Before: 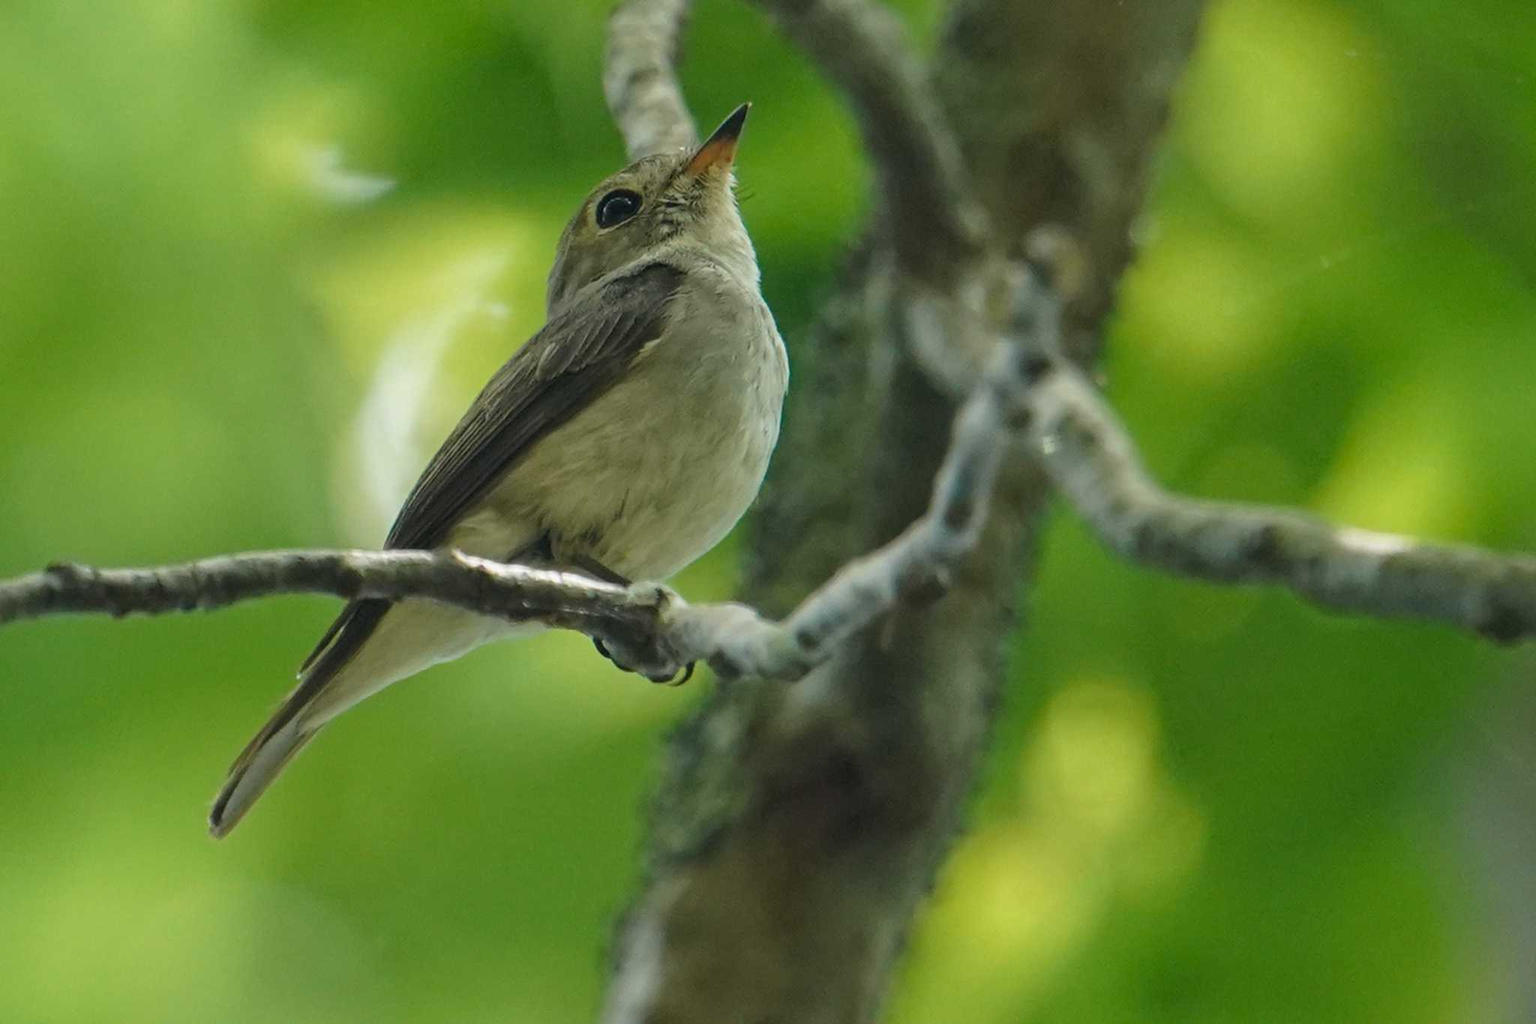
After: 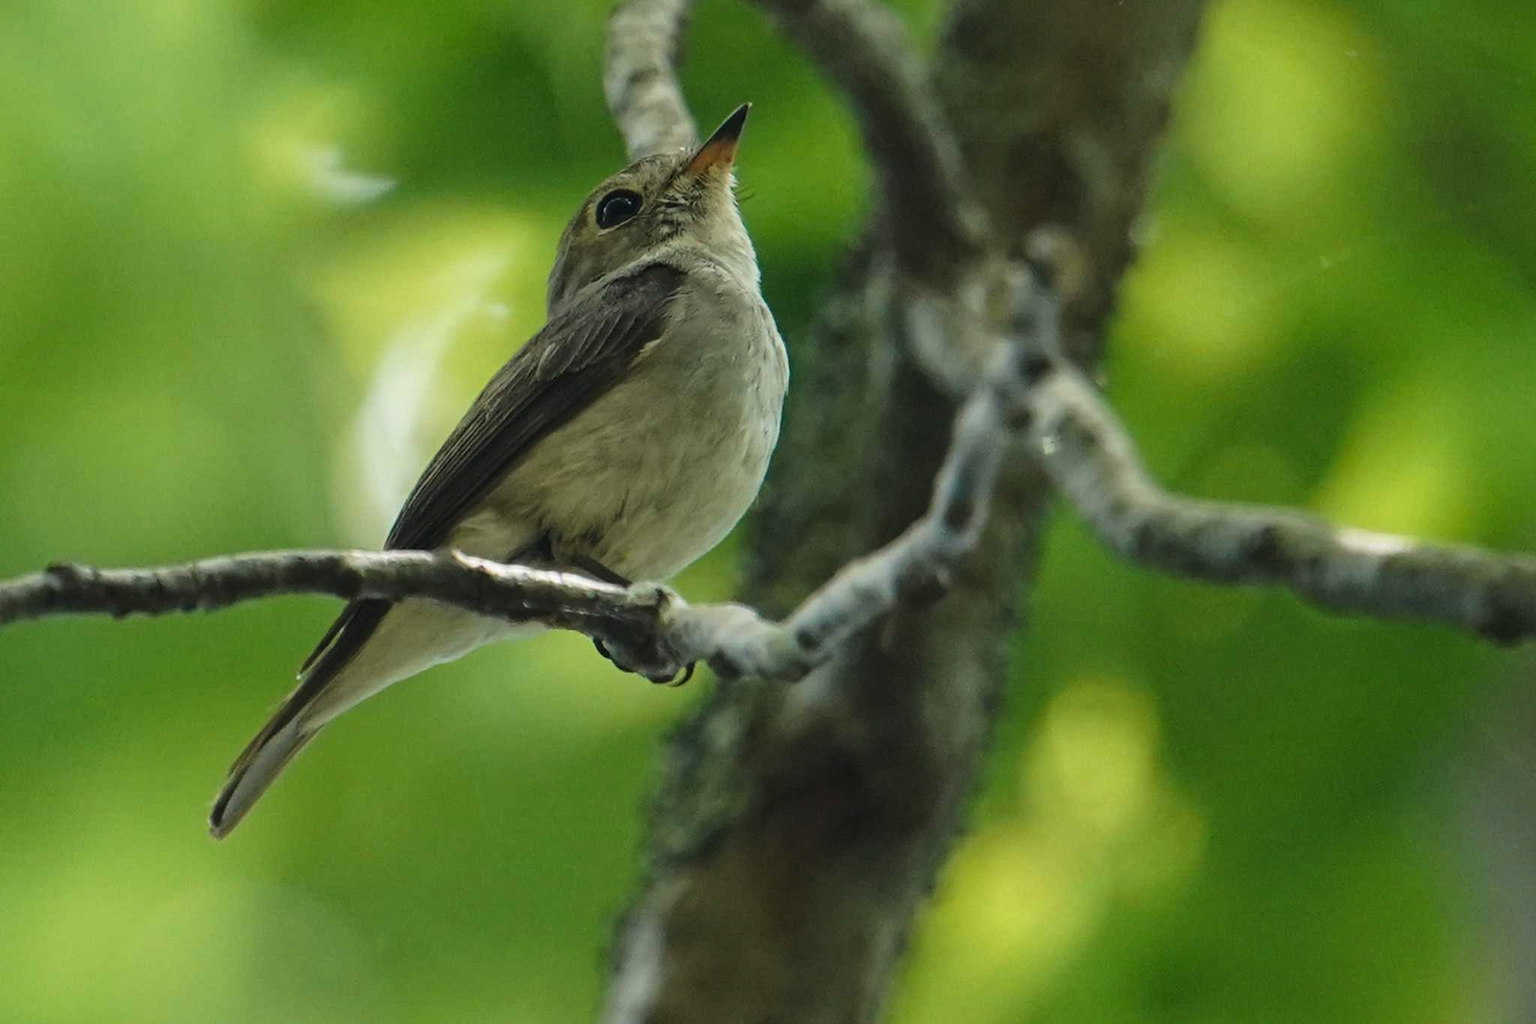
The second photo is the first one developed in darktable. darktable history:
tone curve: curves: ch0 [(0, 0) (0.227, 0.17) (0.766, 0.774) (1, 1)]; ch1 [(0, 0) (0.114, 0.127) (0.437, 0.452) (0.498, 0.495) (0.579, 0.576) (1, 1)]; ch2 [(0, 0) (0.233, 0.259) (0.493, 0.492) (0.568, 0.579) (1, 1)], color space Lab, linked channels, preserve colors none
